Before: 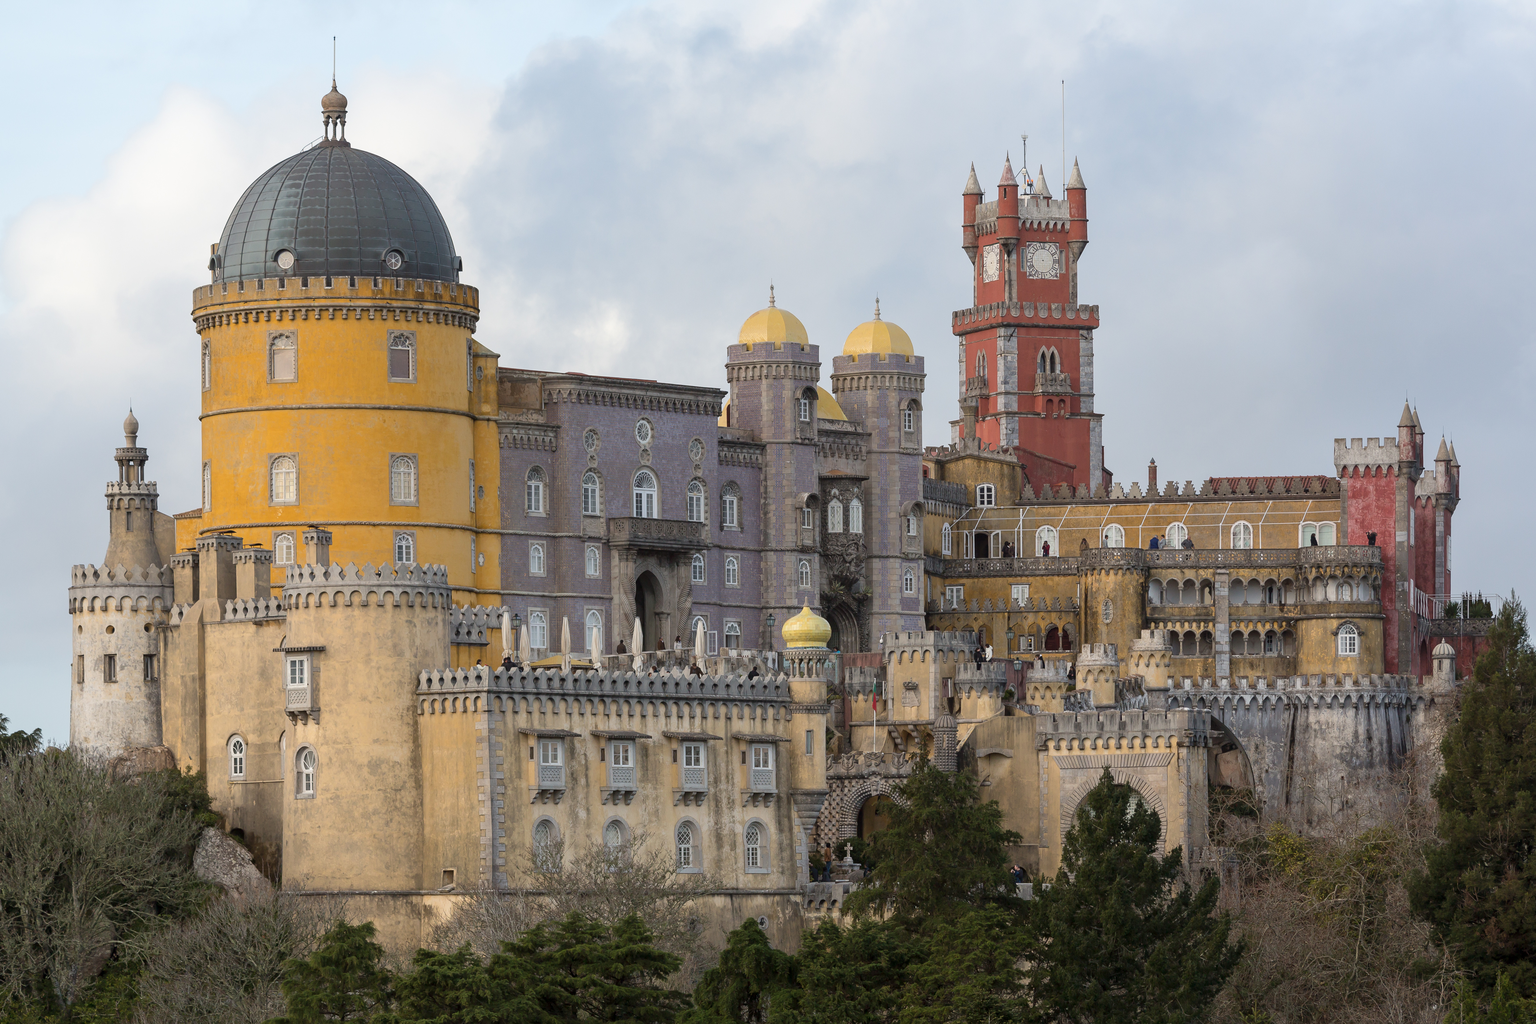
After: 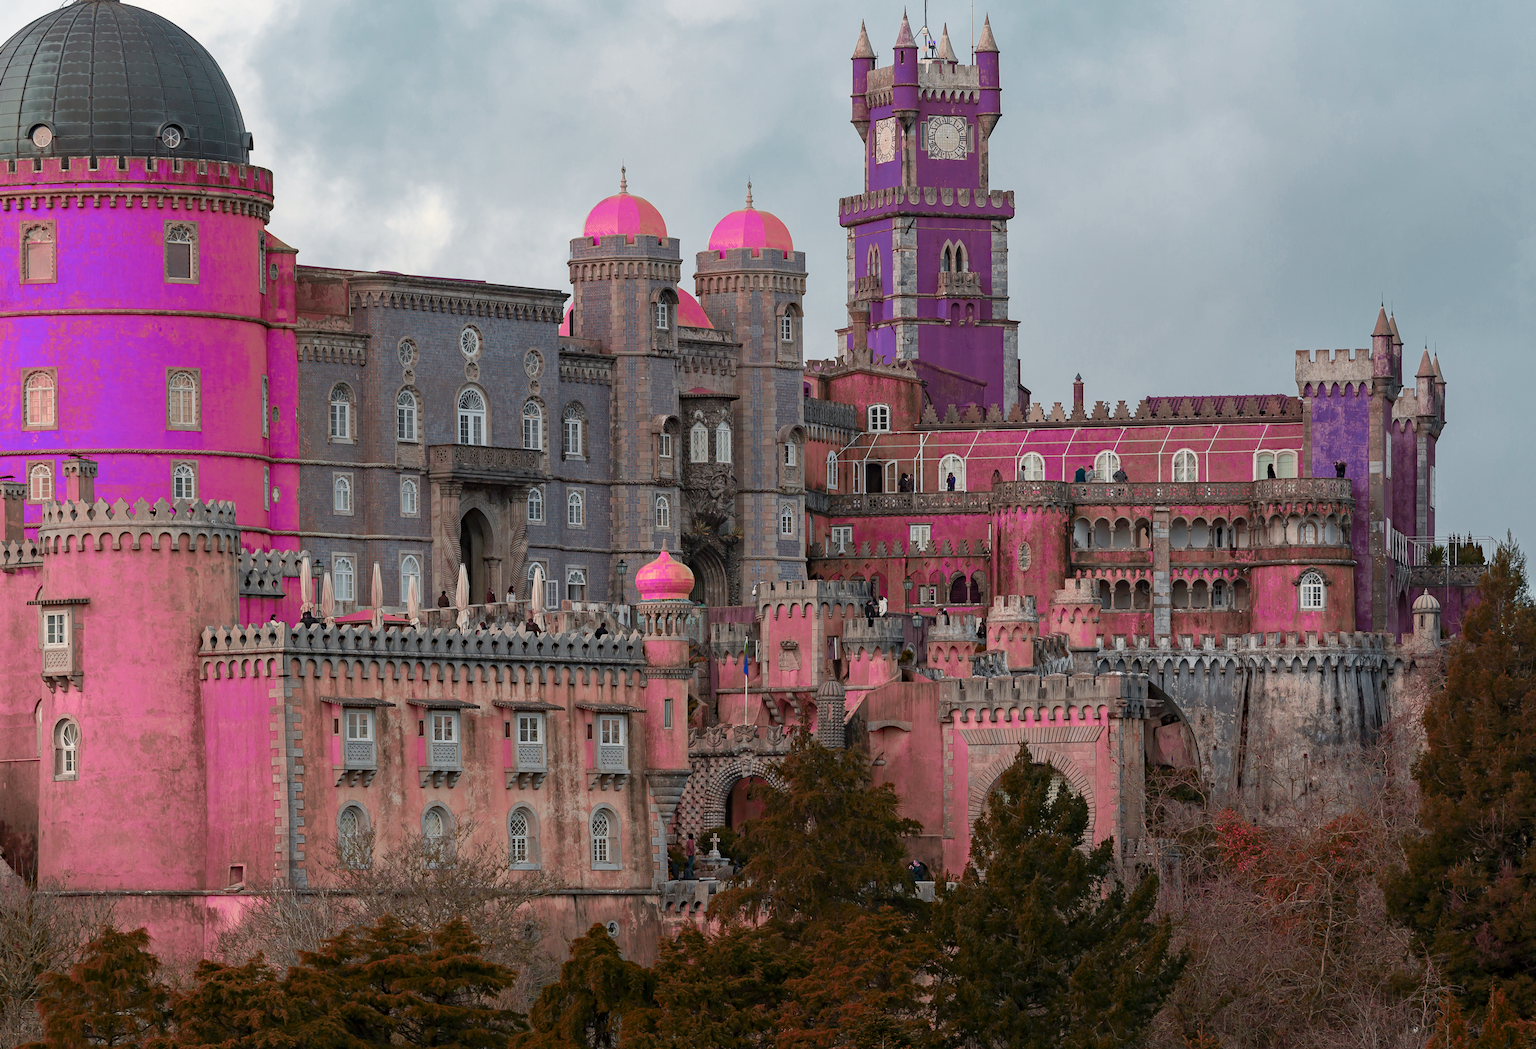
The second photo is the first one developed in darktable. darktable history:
crop: left 16.315%, top 14.246%
haze removal: strength 0.29, distance 0.25, compatibility mode true, adaptive false
white balance: red 1, blue 1
color zones: curves: ch0 [(0.826, 0.353)]; ch1 [(0.242, 0.647) (0.889, 0.342)]; ch2 [(0.246, 0.089) (0.969, 0.068)]
